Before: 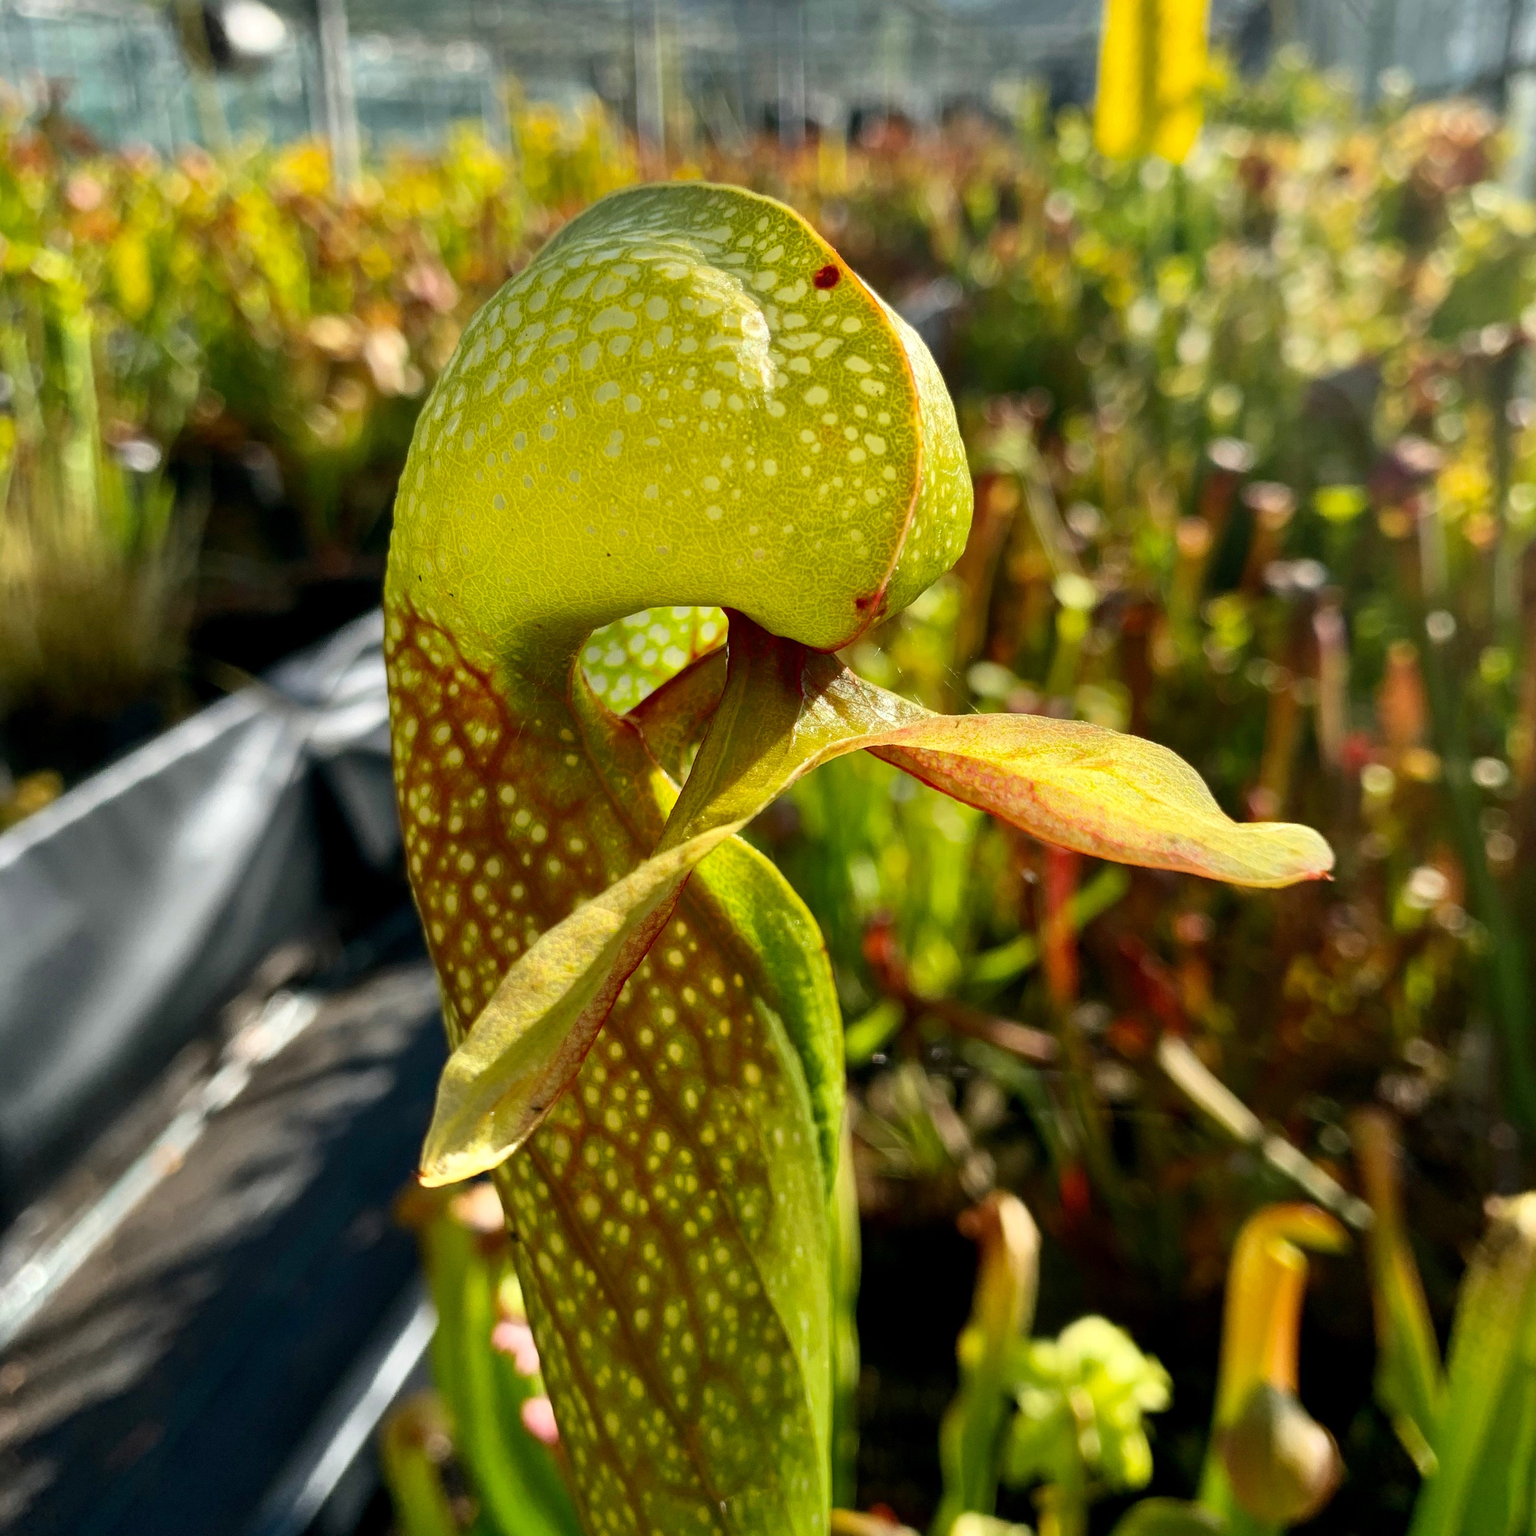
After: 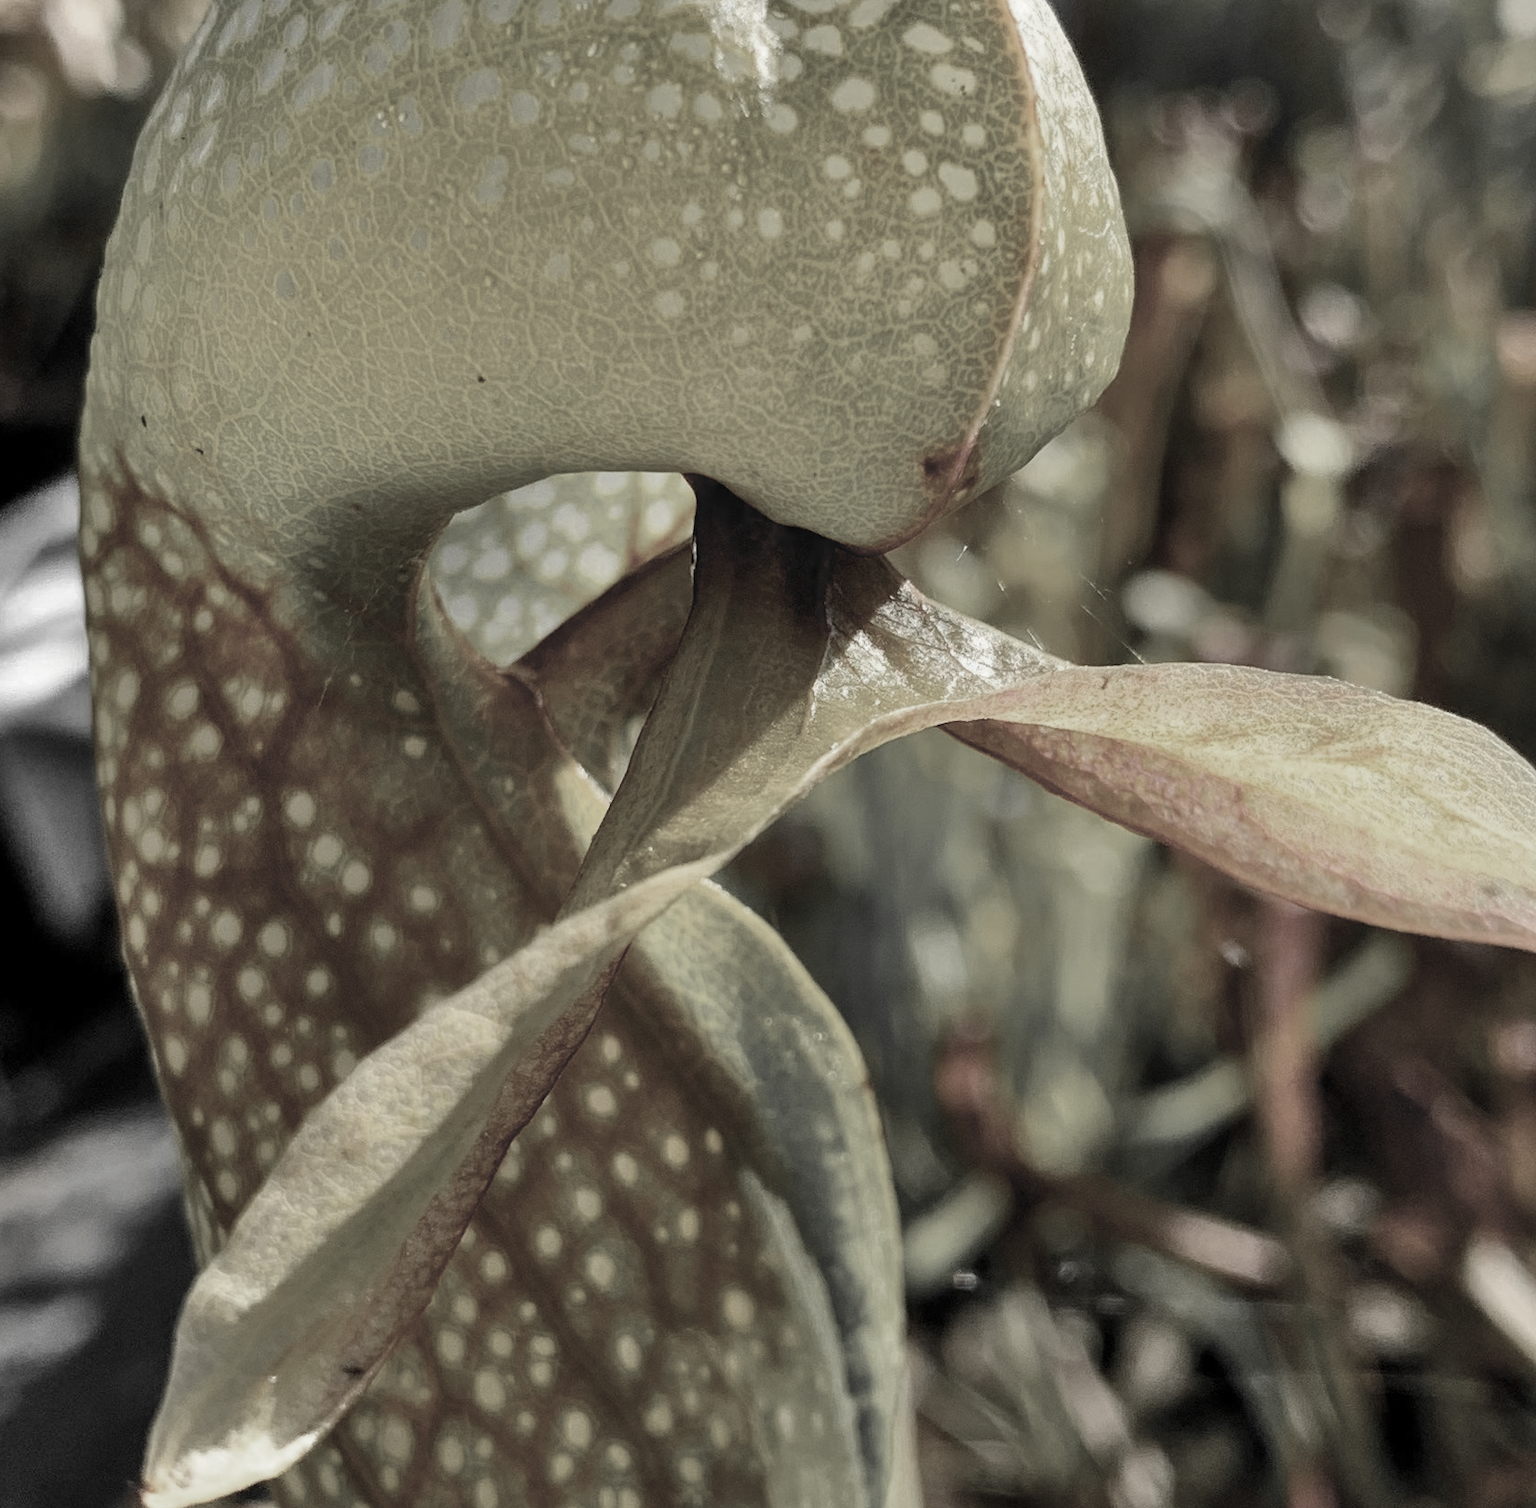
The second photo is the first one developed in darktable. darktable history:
shadows and highlights: shadows 53.13, soften with gaussian
color zones: curves: ch0 [(0, 0.613) (0.01, 0.613) (0.245, 0.448) (0.498, 0.529) (0.642, 0.665) (0.879, 0.777) (0.99, 0.613)]; ch1 [(0, 0.035) (0.121, 0.189) (0.259, 0.197) (0.415, 0.061) (0.589, 0.022) (0.732, 0.022) (0.857, 0.026) (0.991, 0.053)], mix 30.38%
crop and rotate: left 22.163%, top 22.323%, right 21.938%, bottom 22.756%
levels: mode automatic, levels [0, 0.492, 0.984]
